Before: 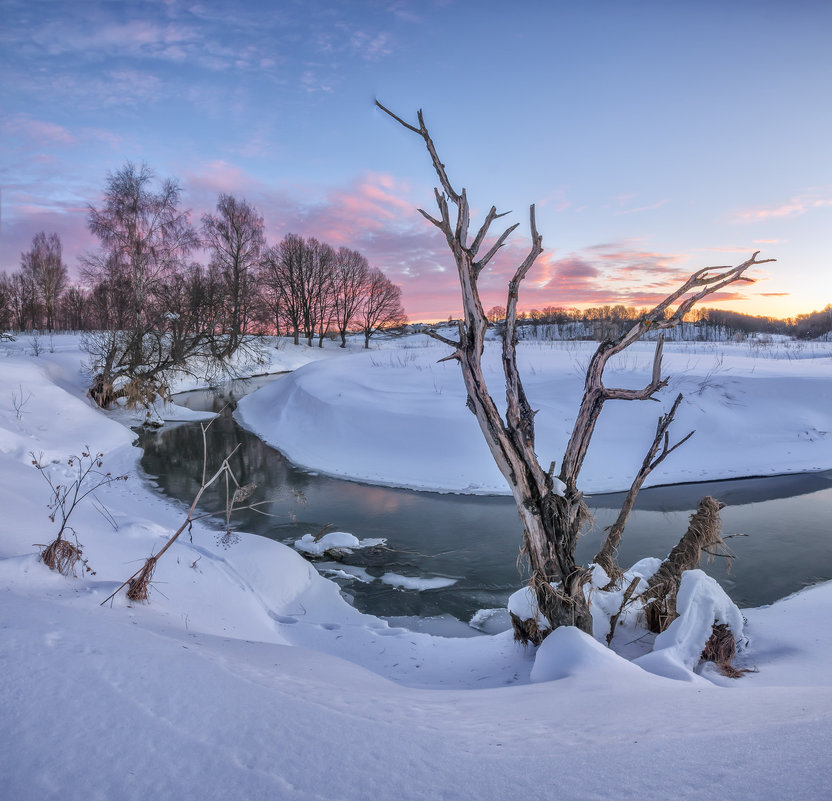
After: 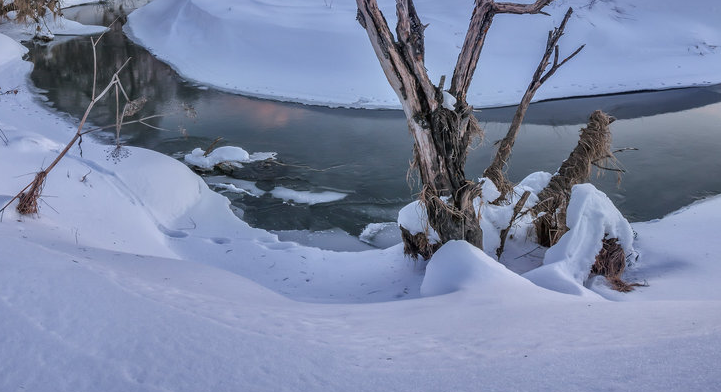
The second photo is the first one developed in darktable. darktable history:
crop and rotate: left 13.323%, top 48.302%, bottom 2.721%
exposure: compensate highlight preservation false
